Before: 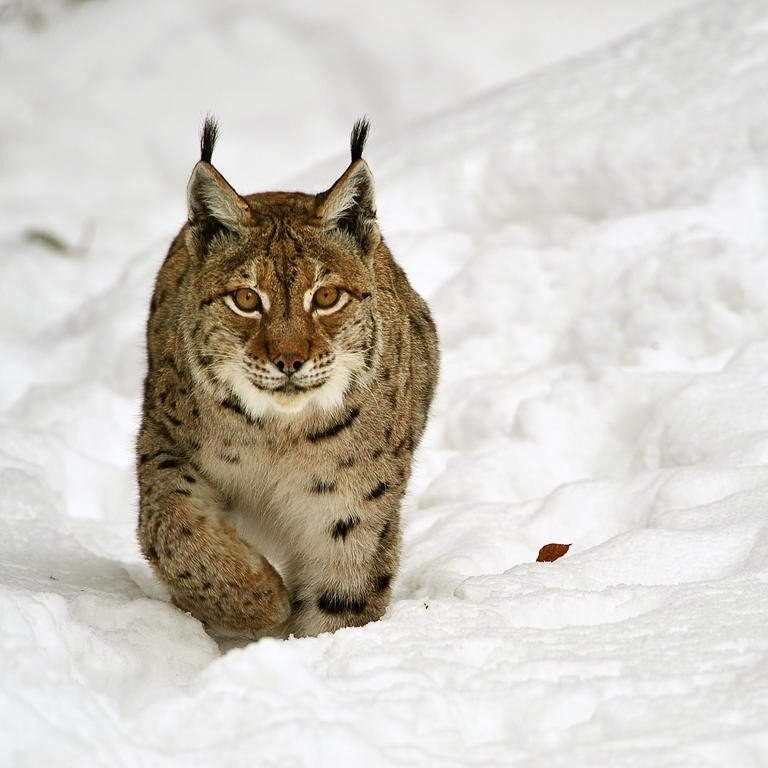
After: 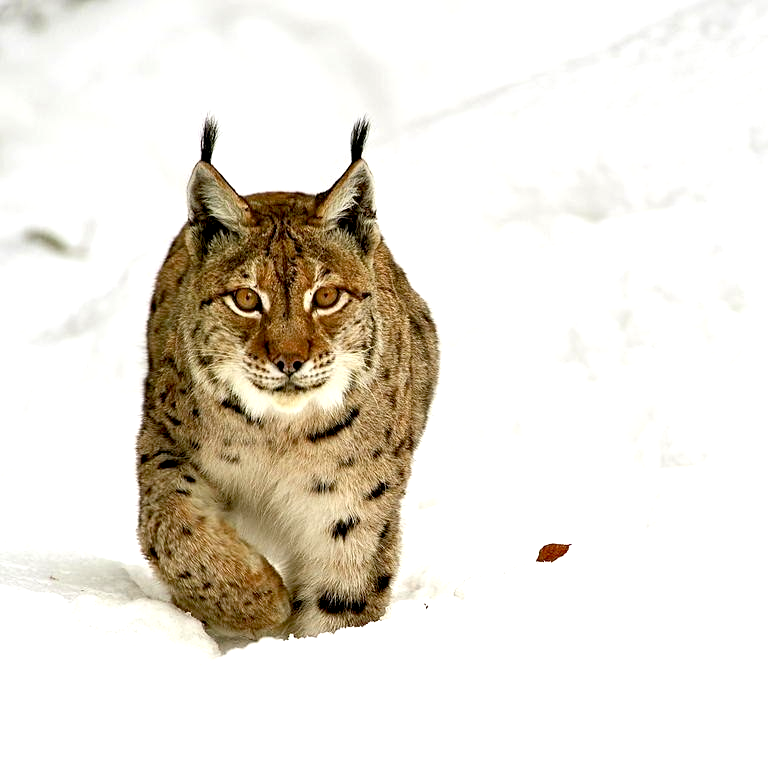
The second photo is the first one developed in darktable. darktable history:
graduated density: rotation 5.63°, offset 76.9
exposure: black level correction 0.011, exposure 1.088 EV, compensate exposure bias true, compensate highlight preservation false
tone equalizer: on, module defaults
